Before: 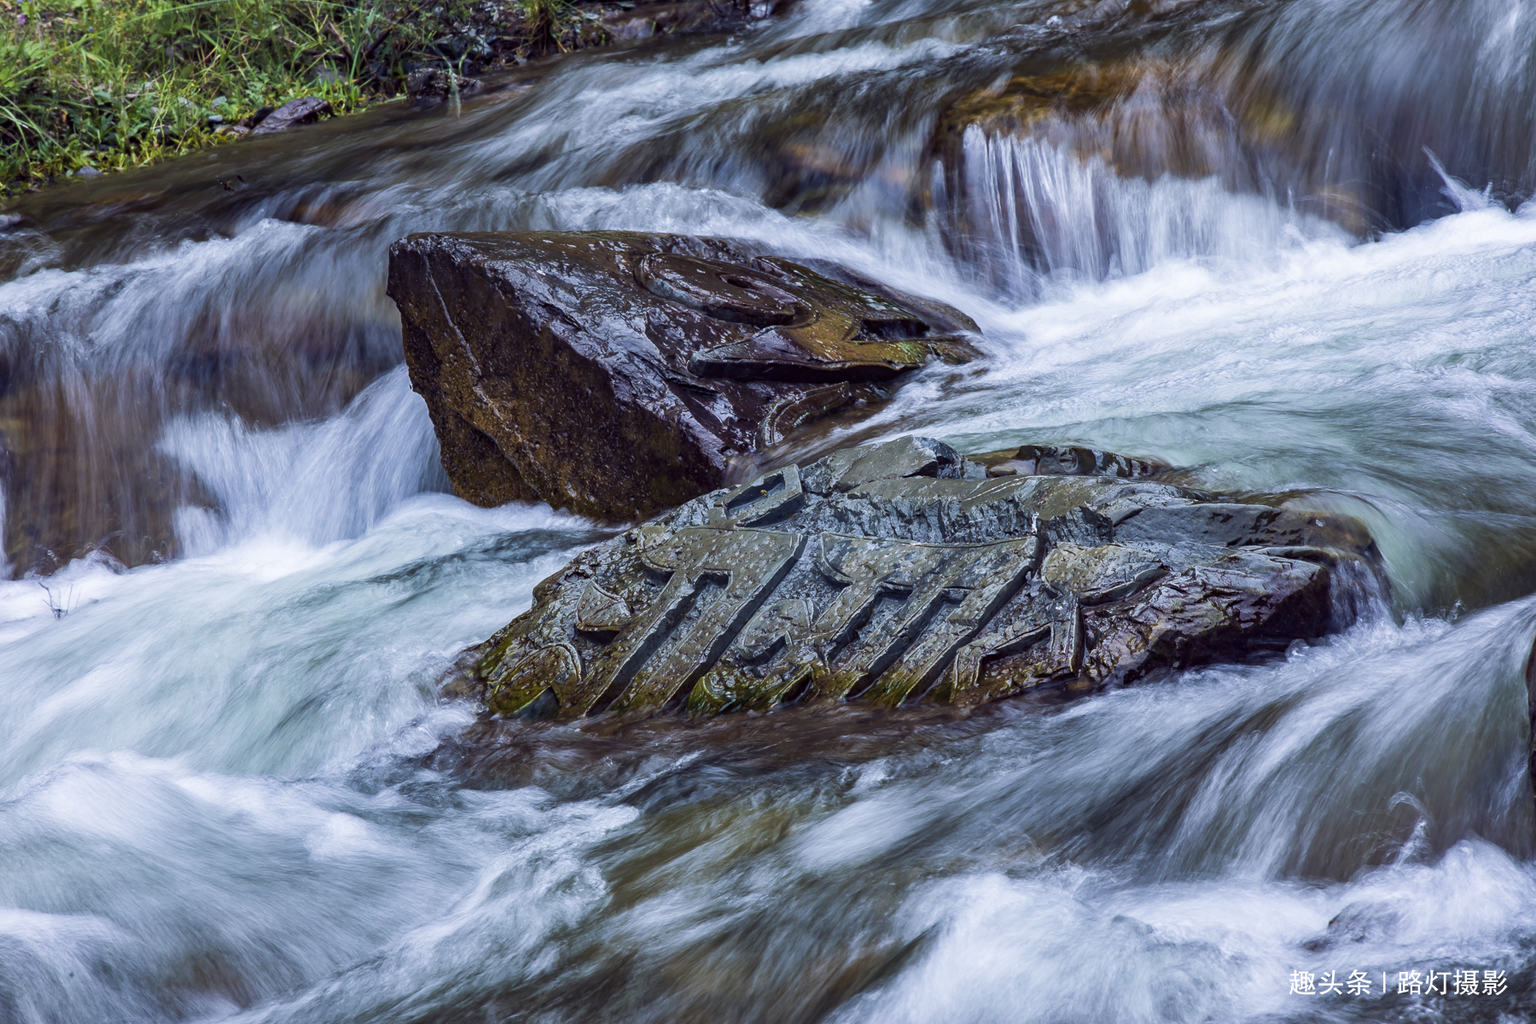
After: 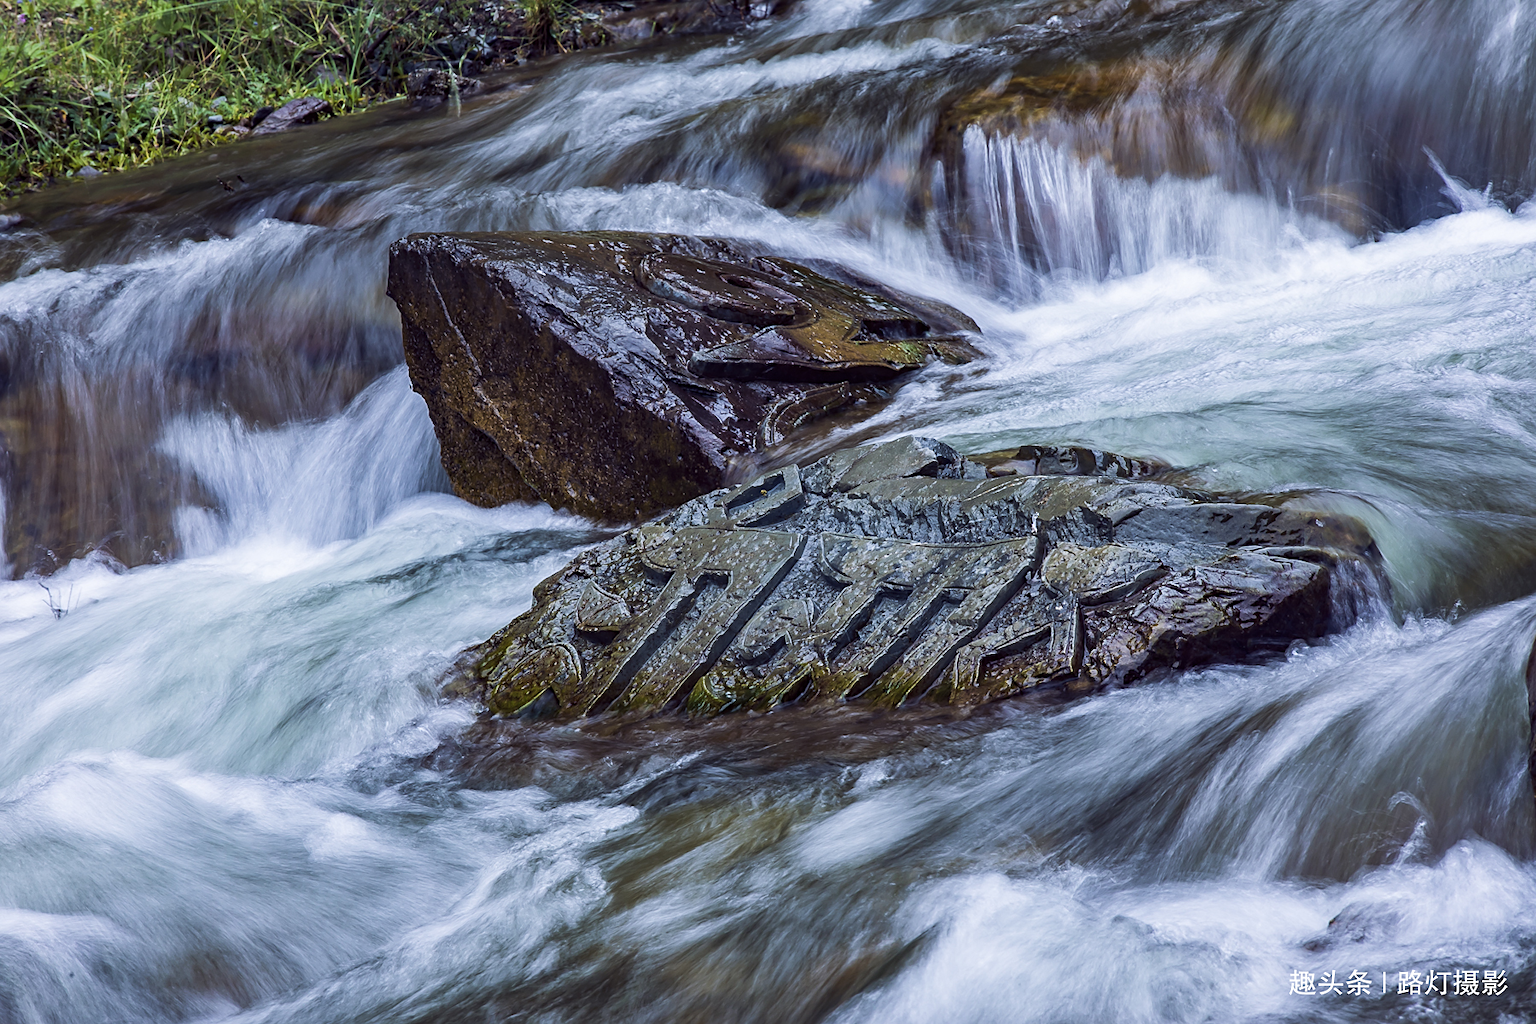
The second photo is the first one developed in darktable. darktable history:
sharpen: radius 1.886, amount 0.406, threshold 1.263
